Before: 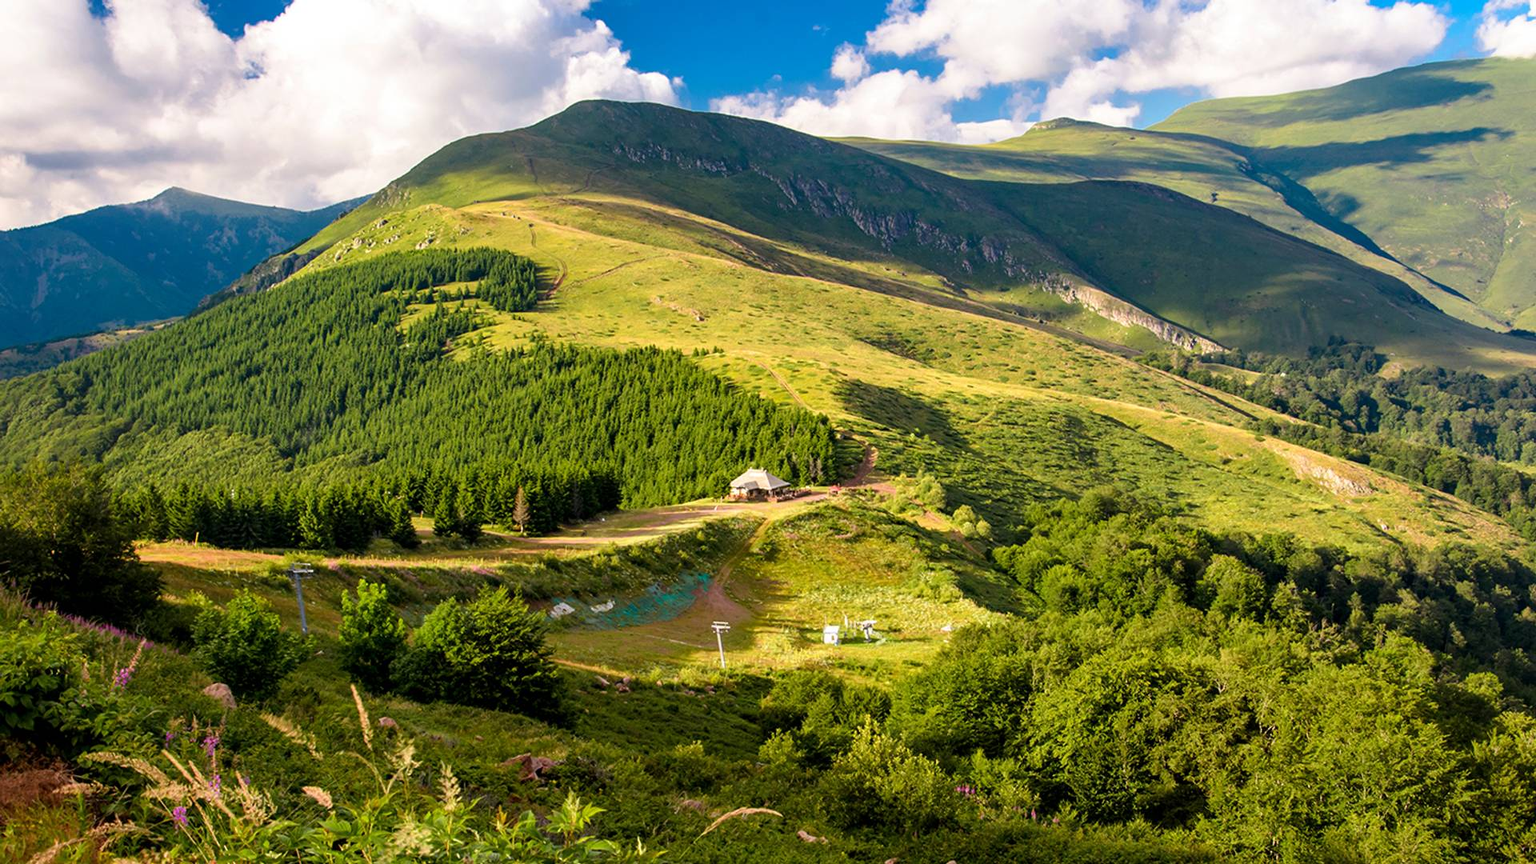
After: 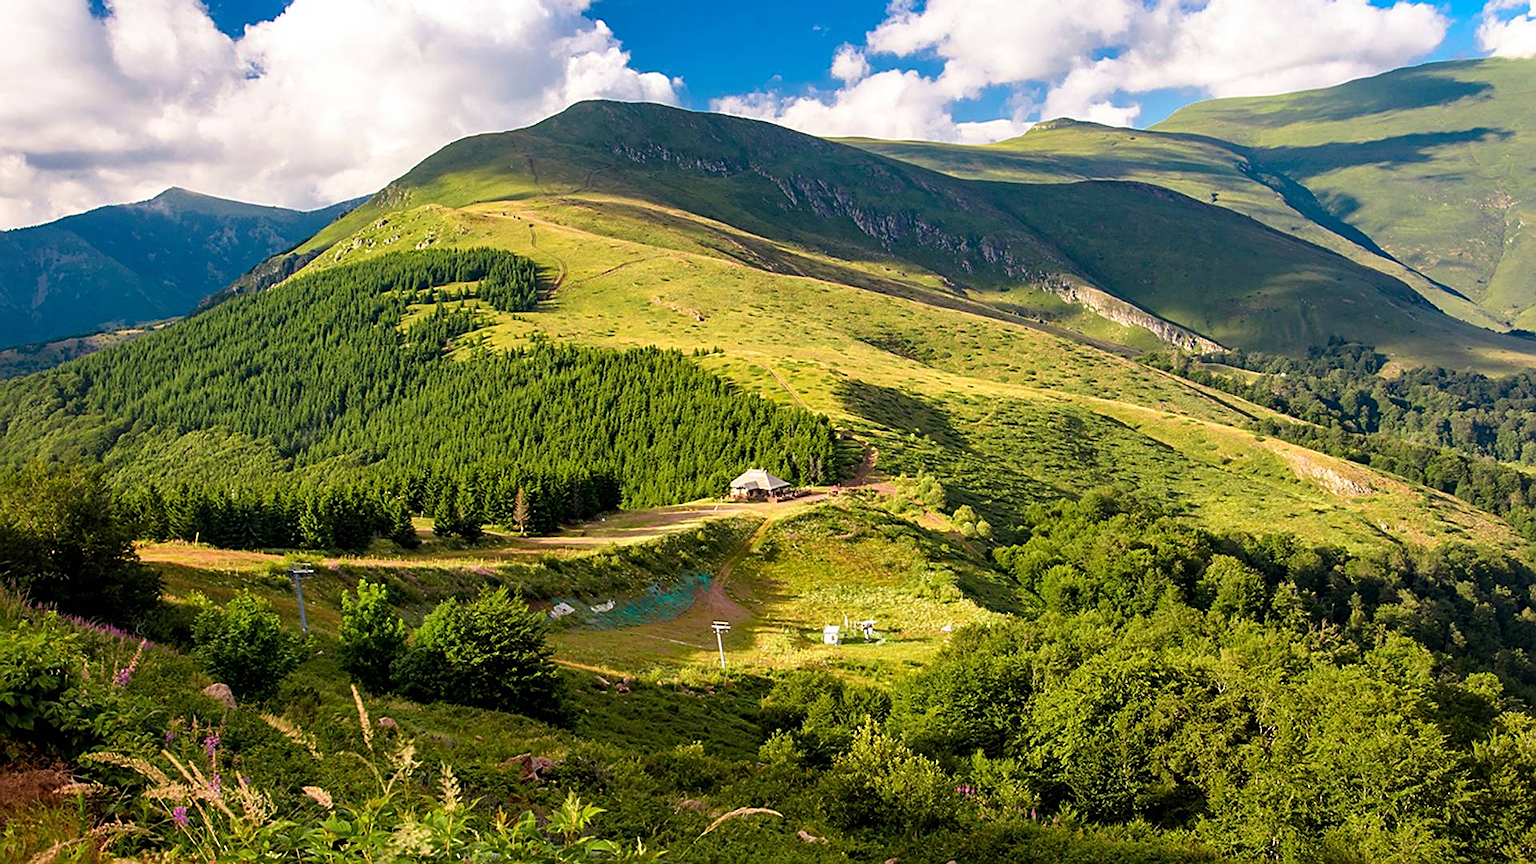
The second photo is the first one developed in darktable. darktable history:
tone equalizer: mask exposure compensation -0.501 EV
sharpen: on, module defaults
